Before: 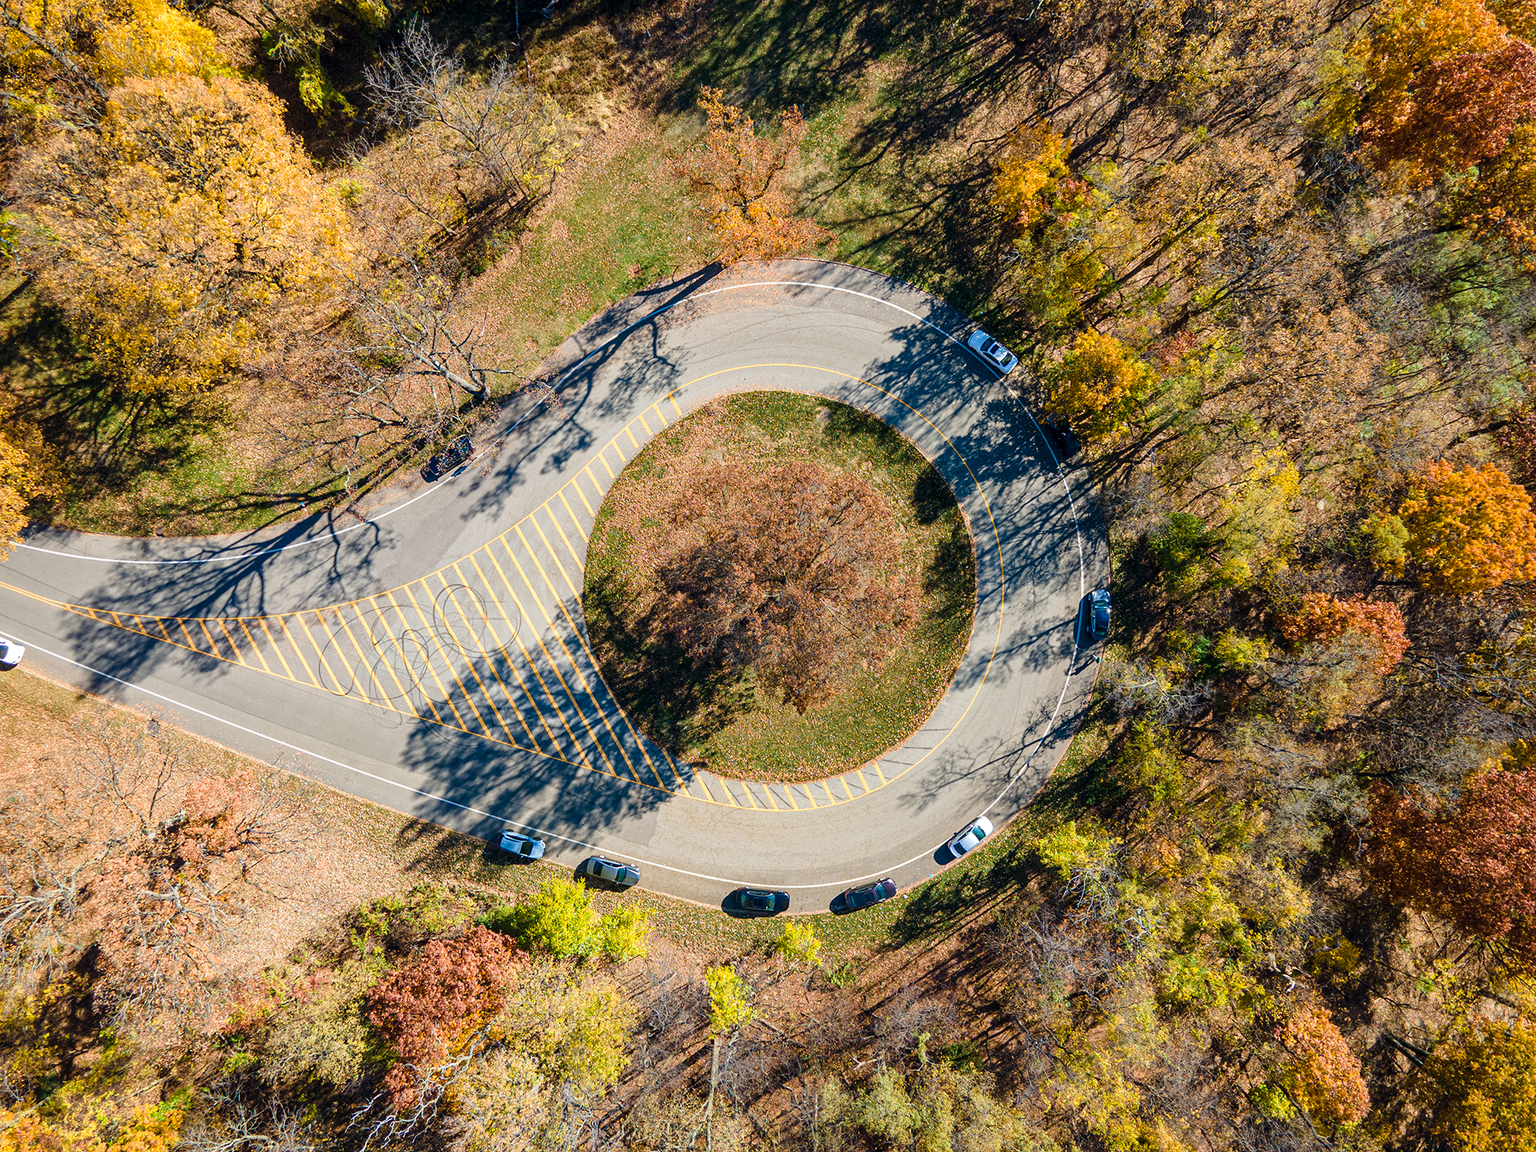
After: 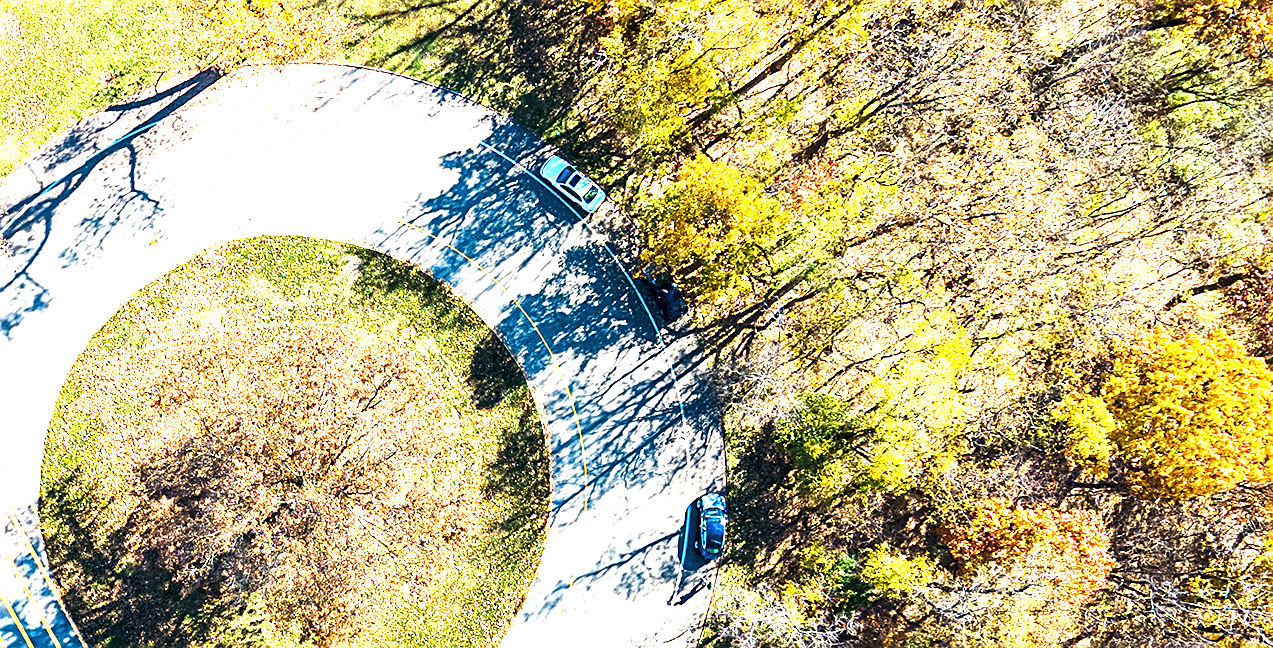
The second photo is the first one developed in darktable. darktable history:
crop: left 36.005%, top 18.293%, right 0.31%, bottom 38.444%
sharpen: on, module defaults
tone equalizer: -8 EV -0.417 EV, -7 EV -0.389 EV, -6 EV -0.333 EV, -5 EV -0.222 EV, -3 EV 0.222 EV, -2 EV 0.333 EV, -1 EV 0.389 EV, +0 EV 0.417 EV, edges refinement/feathering 500, mask exposure compensation -1.57 EV, preserve details no
exposure: black level correction 0, exposure 1.975 EV, compensate exposure bias true, compensate highlight preservation false
